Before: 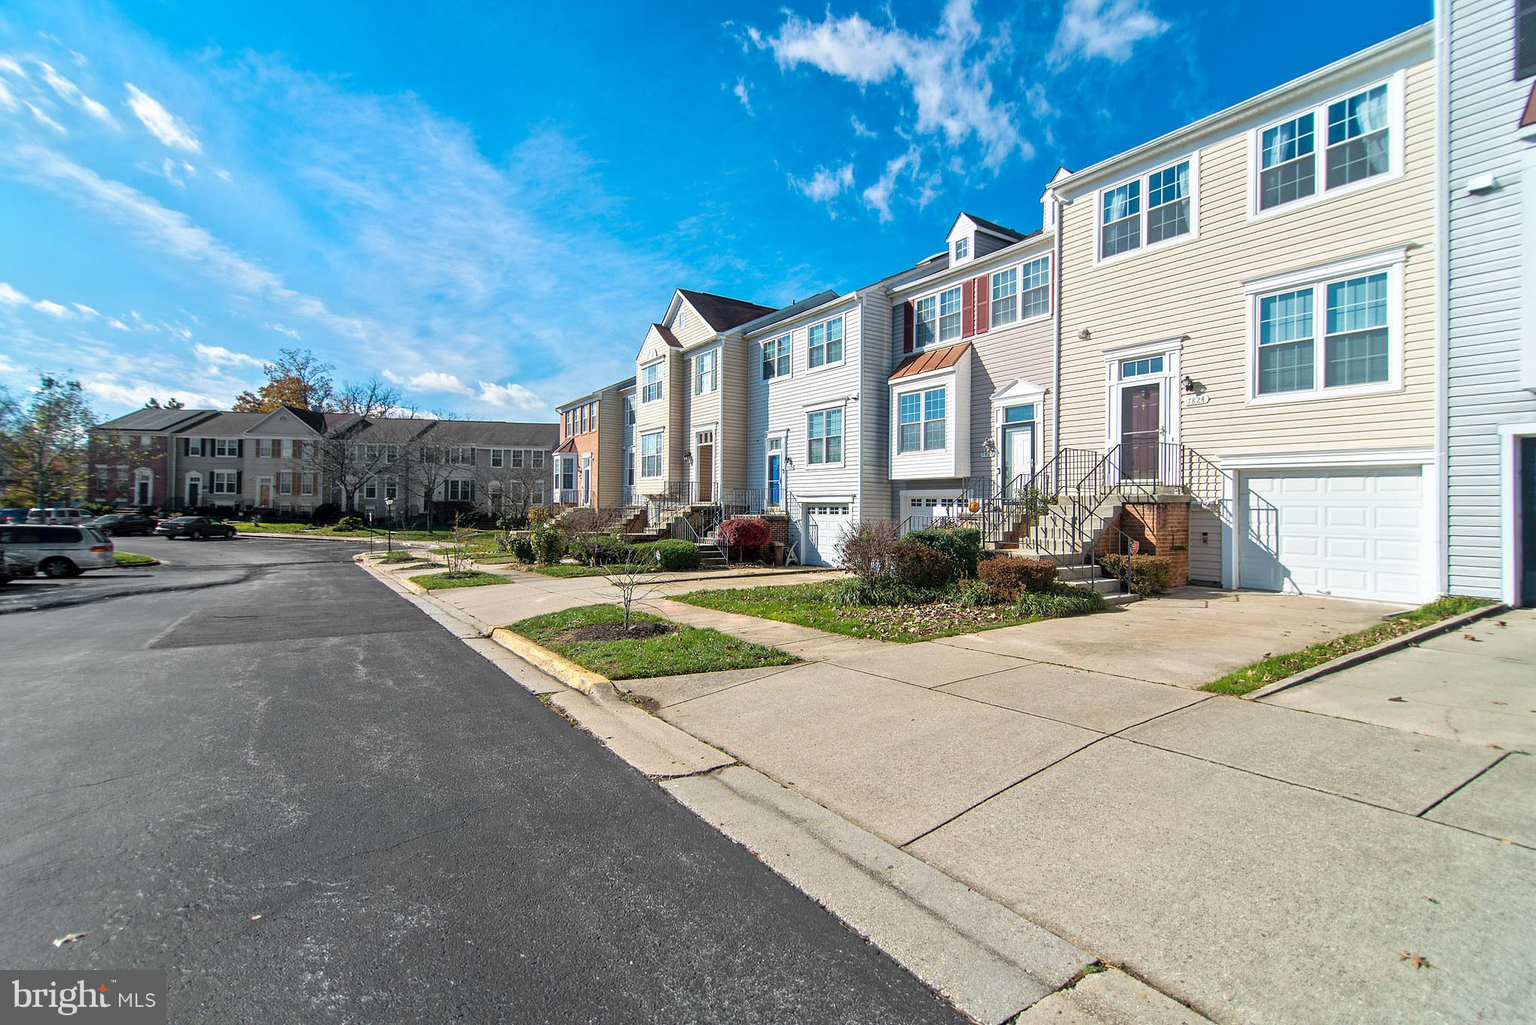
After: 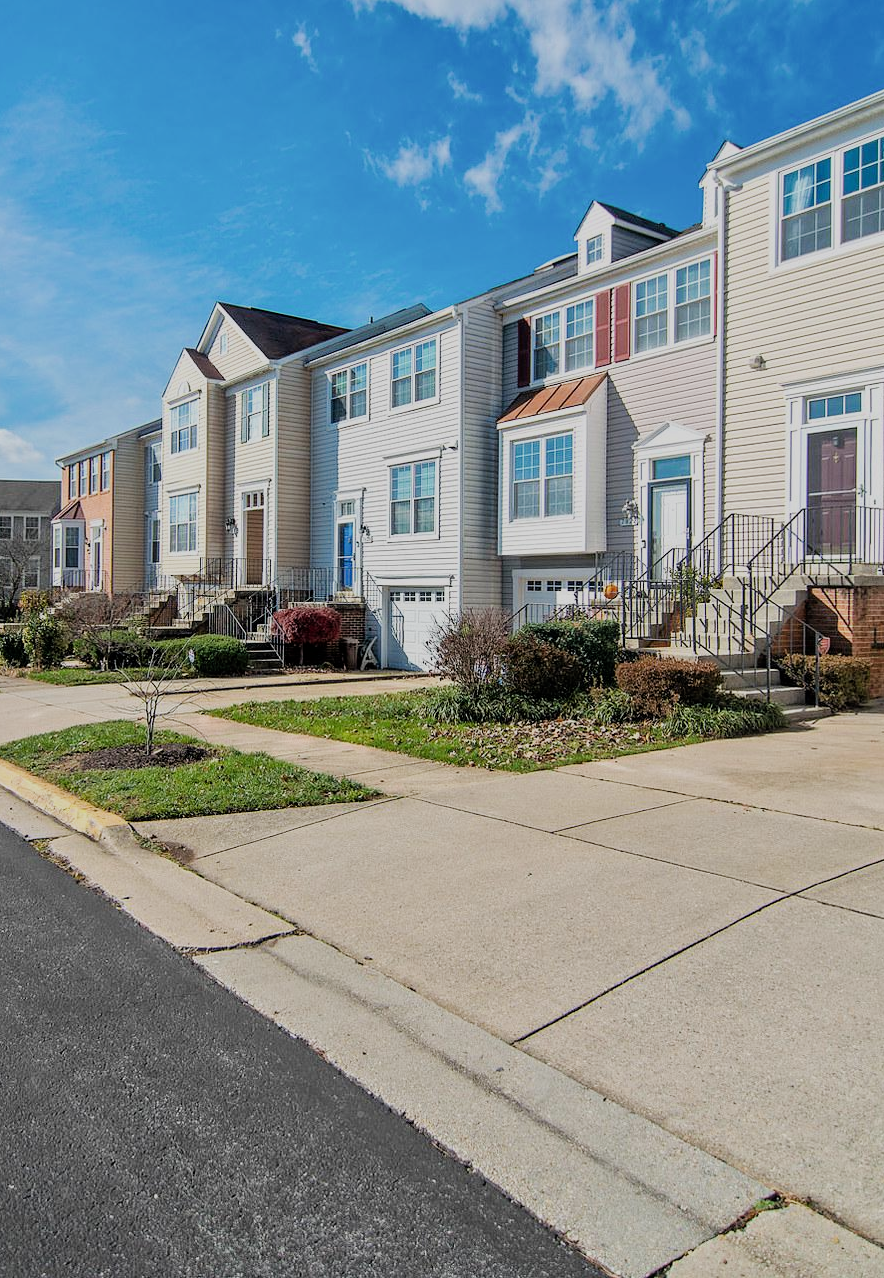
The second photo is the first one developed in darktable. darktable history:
filmic rgb: black relative exposure -7.65 EV, white relative exposure 4.56 EV, hardness 3.61
crop: left 33.452%, top 6.025%, right 23.155%
